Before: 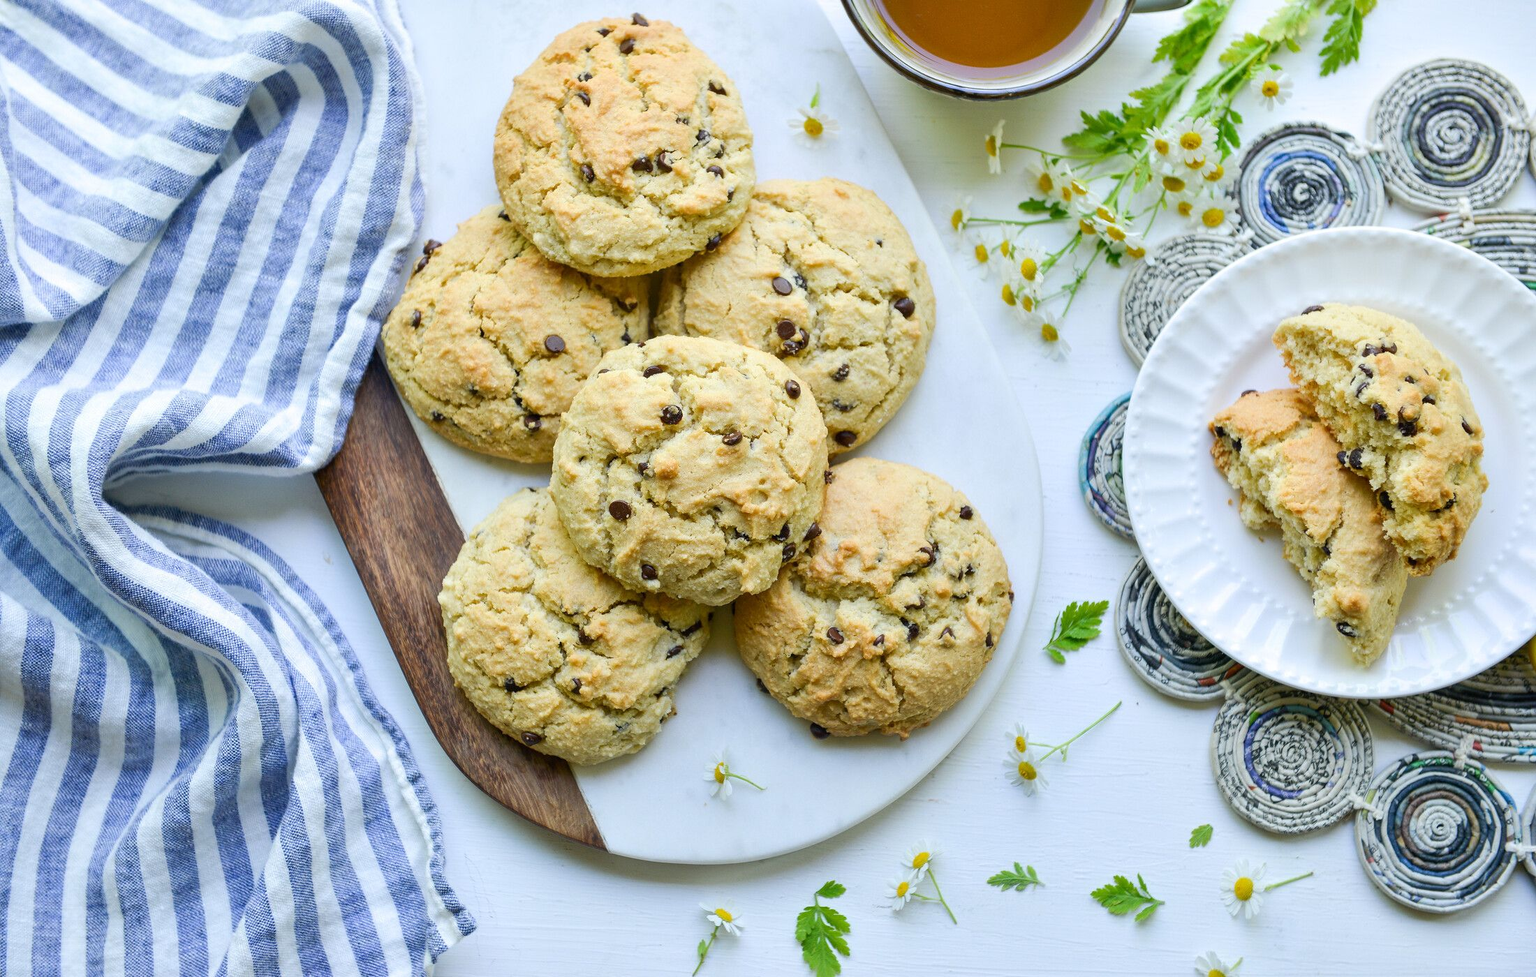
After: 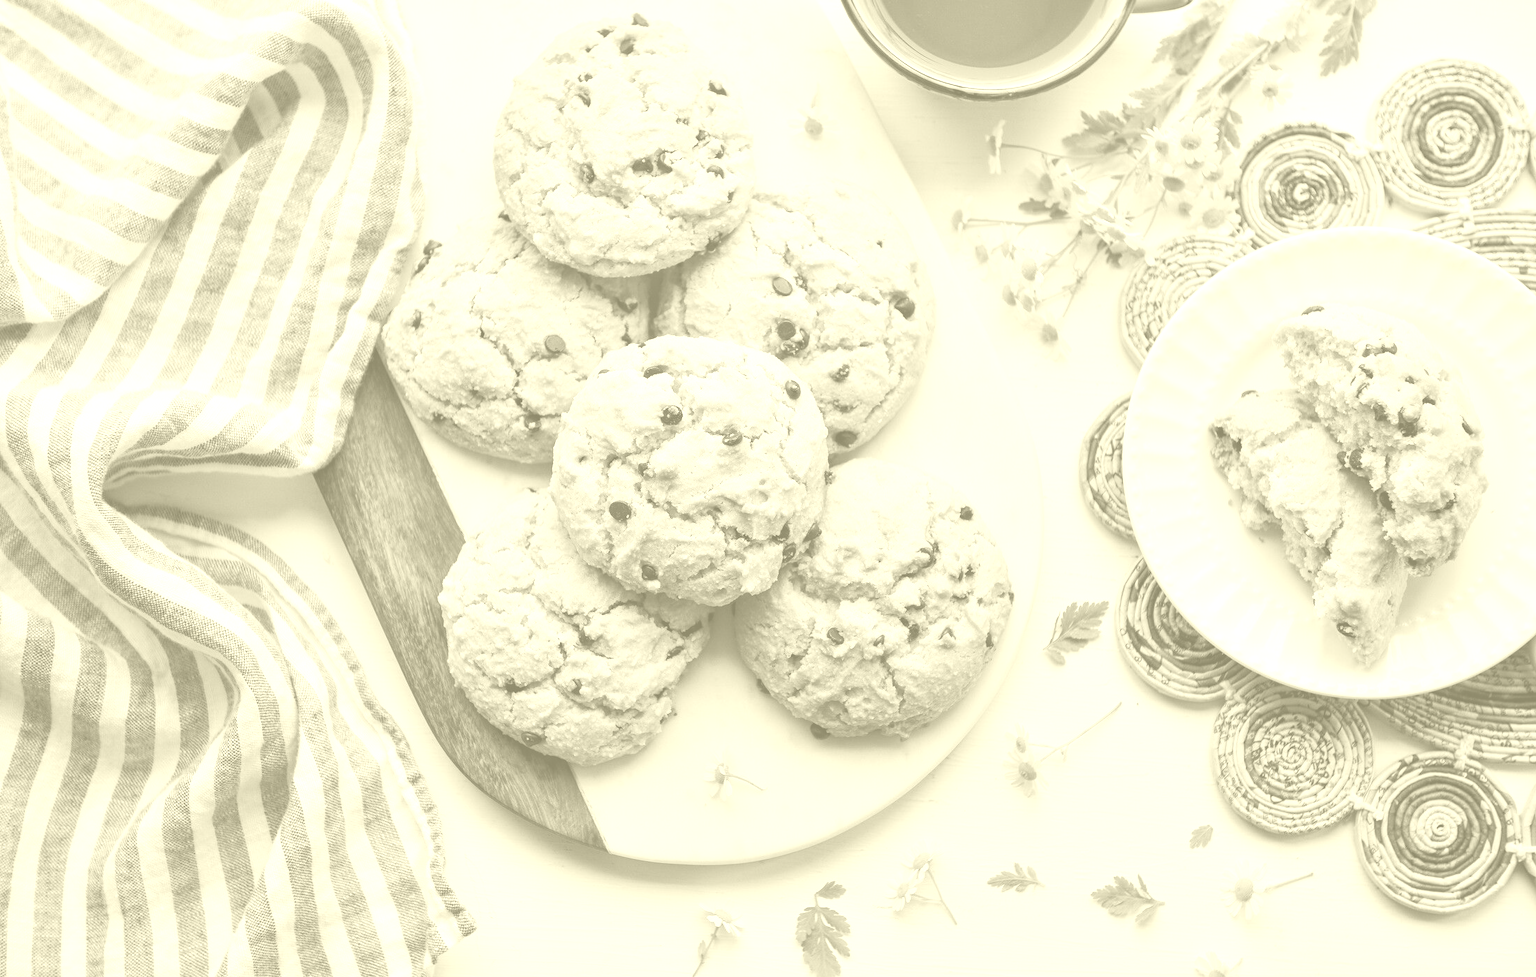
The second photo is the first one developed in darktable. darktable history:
colorize: hue 43.2°, saturation 40%, version 1
tone equalizer: -8 EV -0.417 EV, -7 EV -0.389 EV, -6 EV -0.333 EV, -5 EV -0.222 EV, -3 EV 0.222 EV, -2 EV 0.333 EV, -1 EV 0.389 EV, +0 EV 0.417 EV, edges refinement/feathering 500, mask exposure compensation -1.57 EV, preserve details no
